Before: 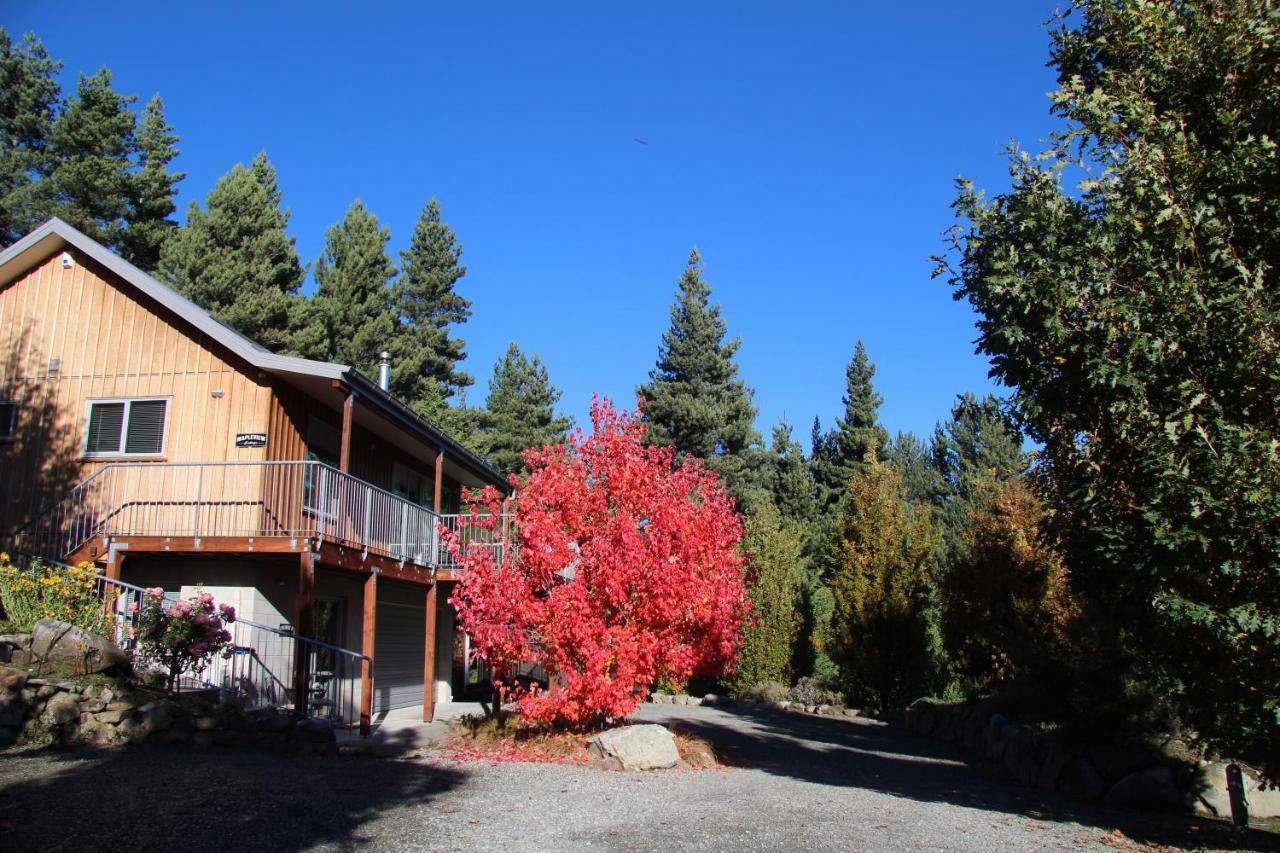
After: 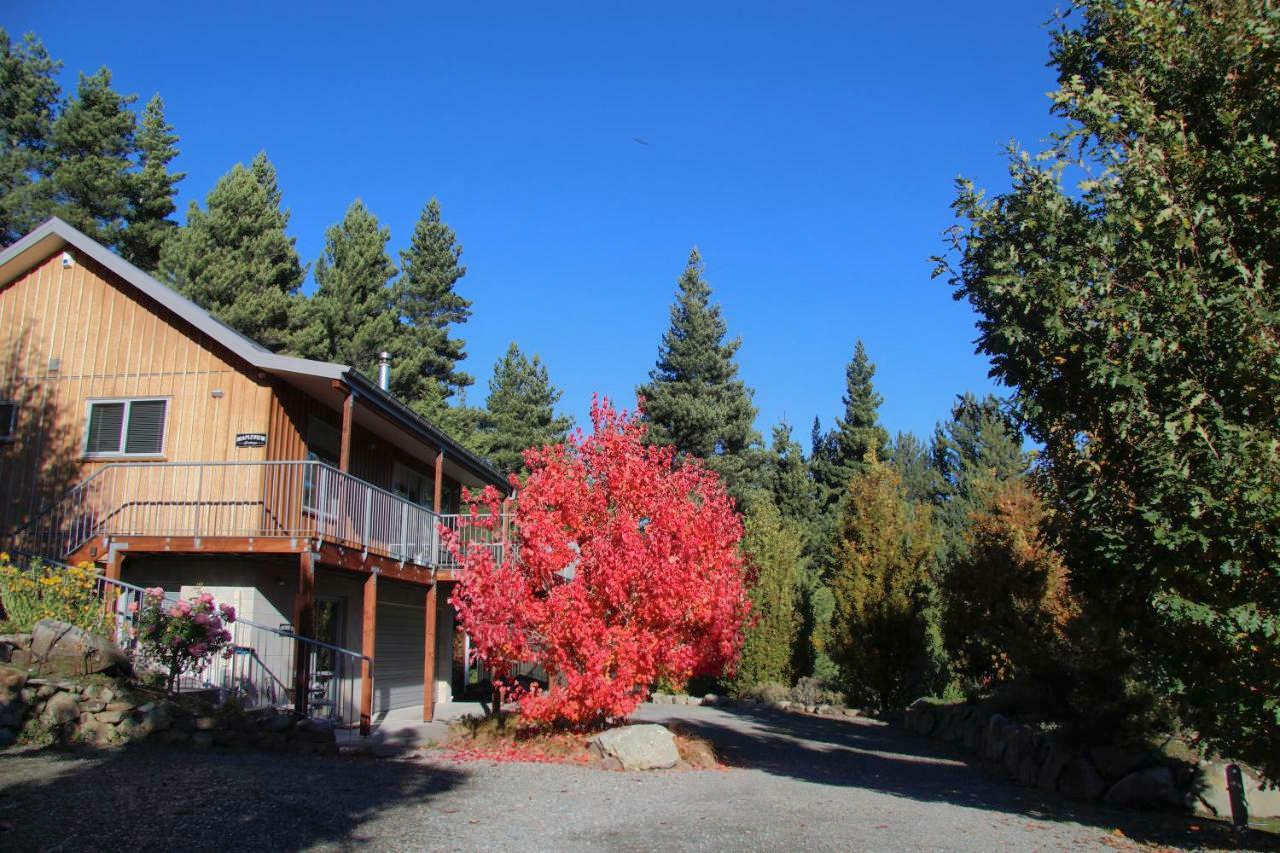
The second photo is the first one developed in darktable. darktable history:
shadows and highlights: highlights -59.72
